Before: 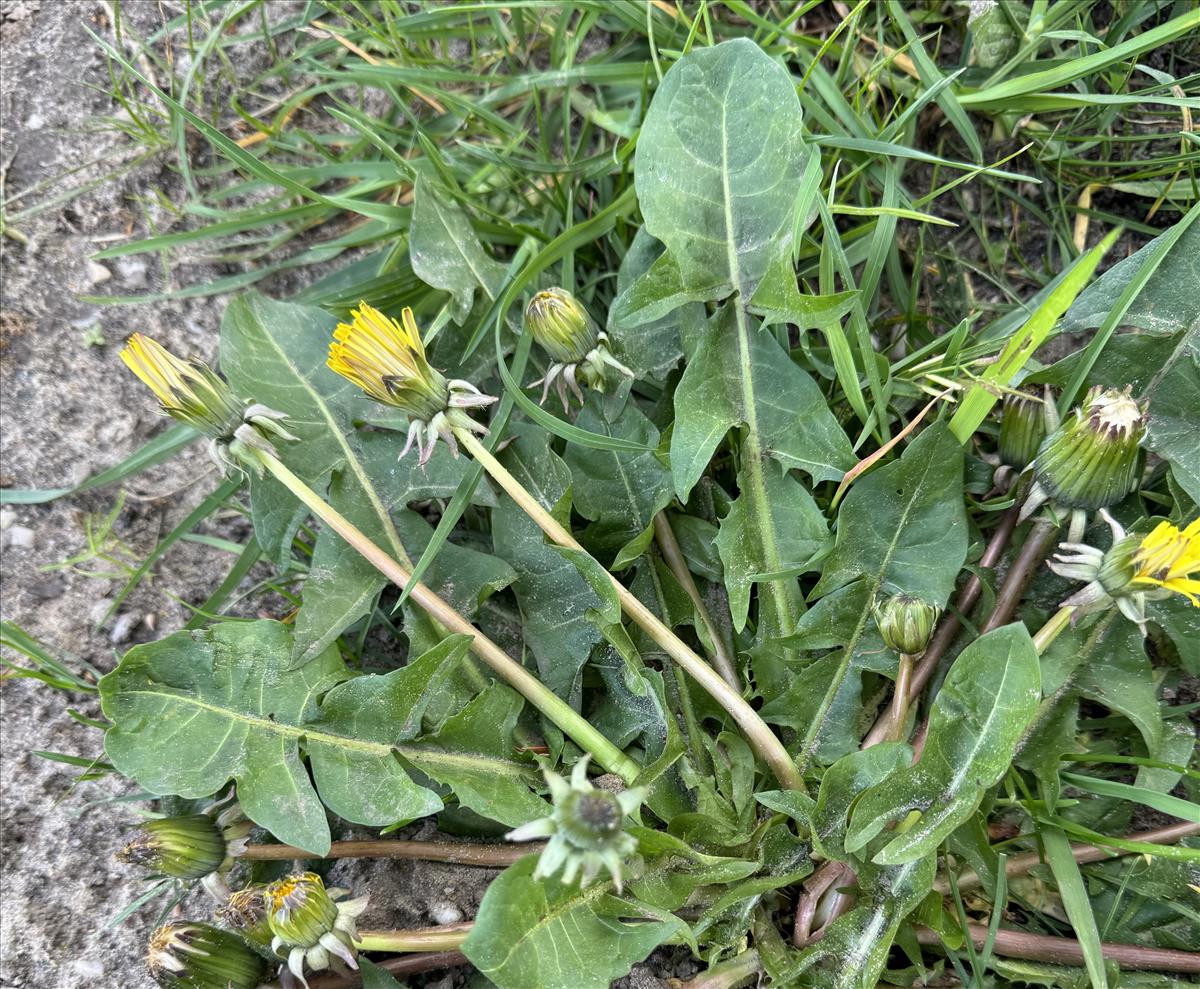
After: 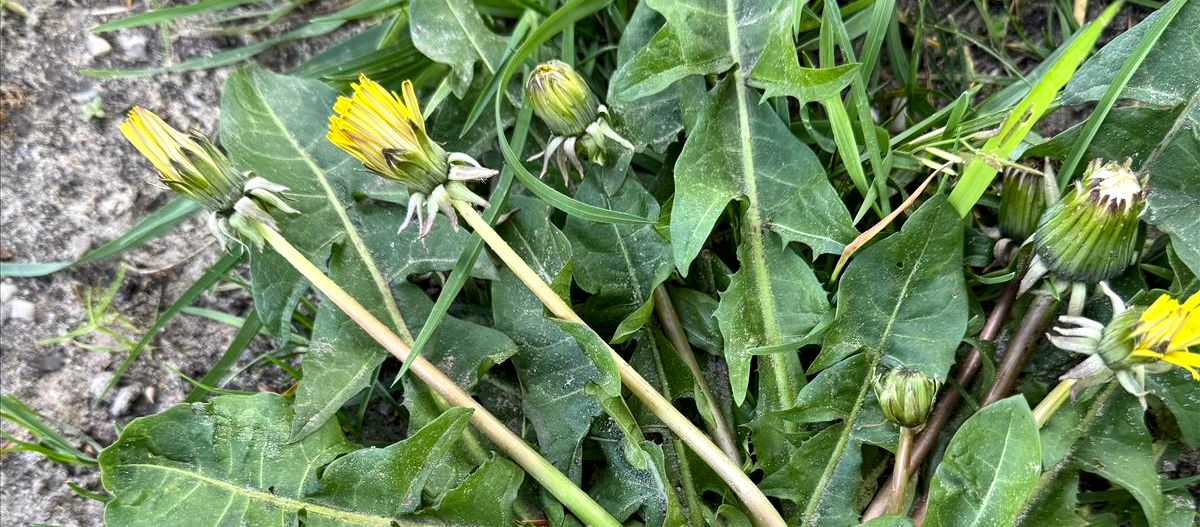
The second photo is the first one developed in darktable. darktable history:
crop and rotate: top 22.973%, bottom 23.725%
contrast brightness saturation: contrast 0.043, saturation 0.165
local contrast: mode bilateral grid, contrast 26, coarseness 59, detail 152%, midtone range 0.2
